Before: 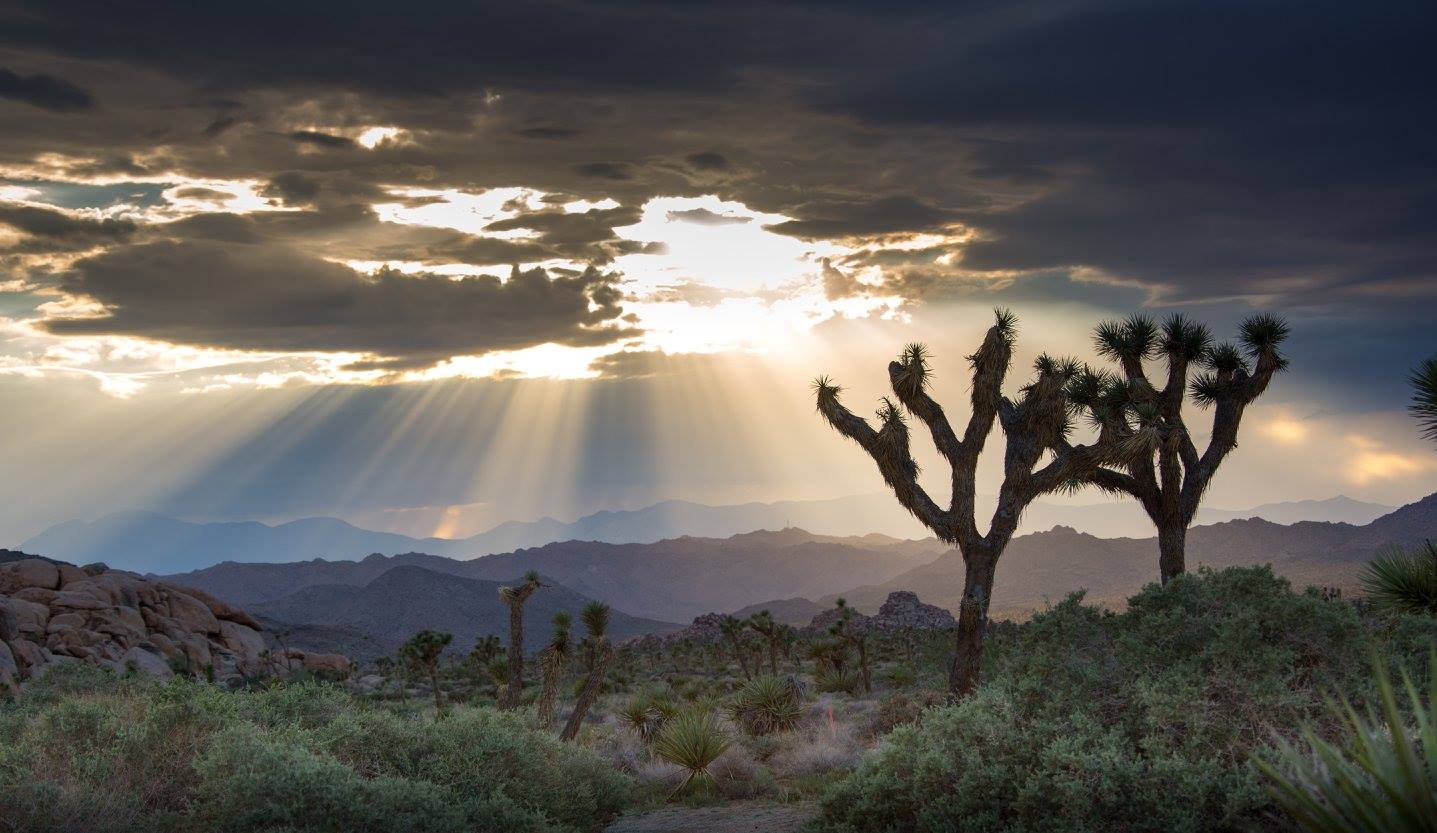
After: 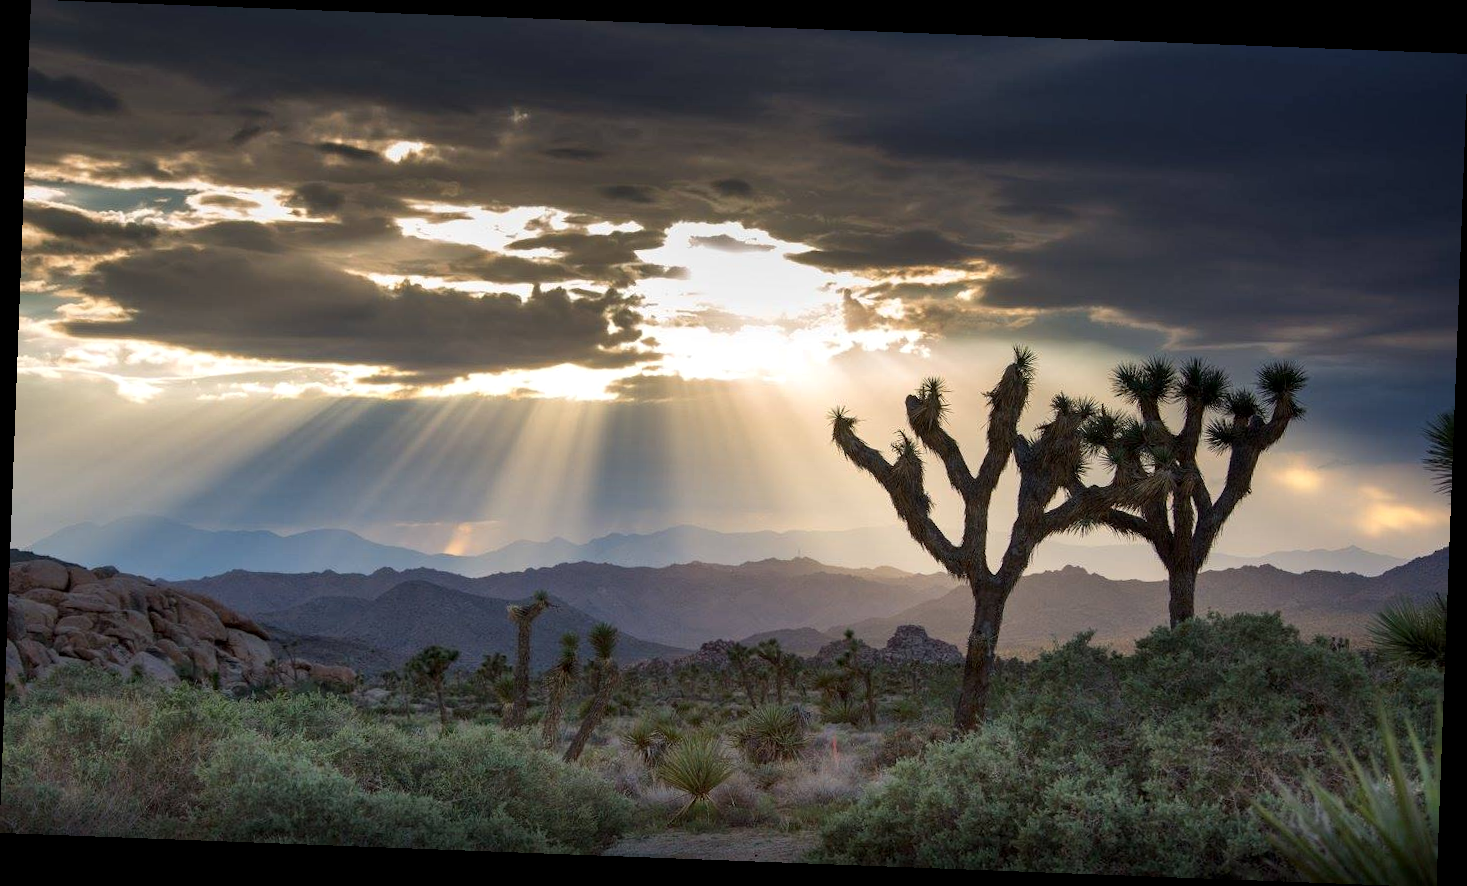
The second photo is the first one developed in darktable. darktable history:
local contrast: mode bilateral grid, contrast 20, coarseness 50, detail 120%, midtone range 0.2
rotate and perspective: rotation 2.17°, automatic cropping off
white balance: emerald 1
